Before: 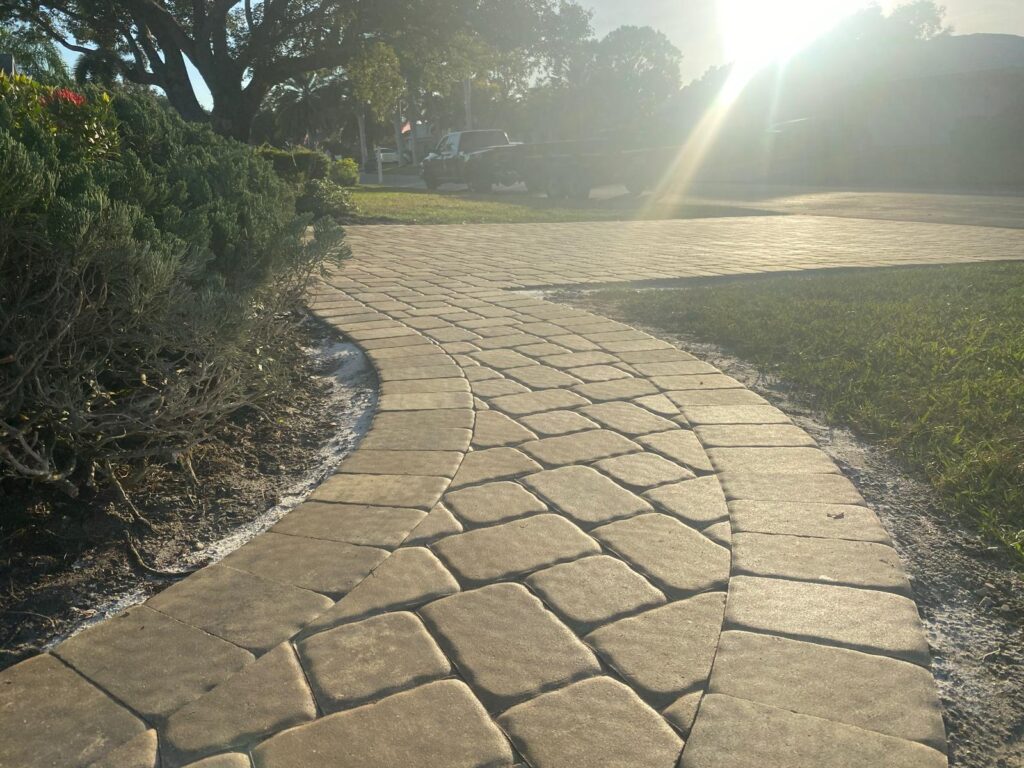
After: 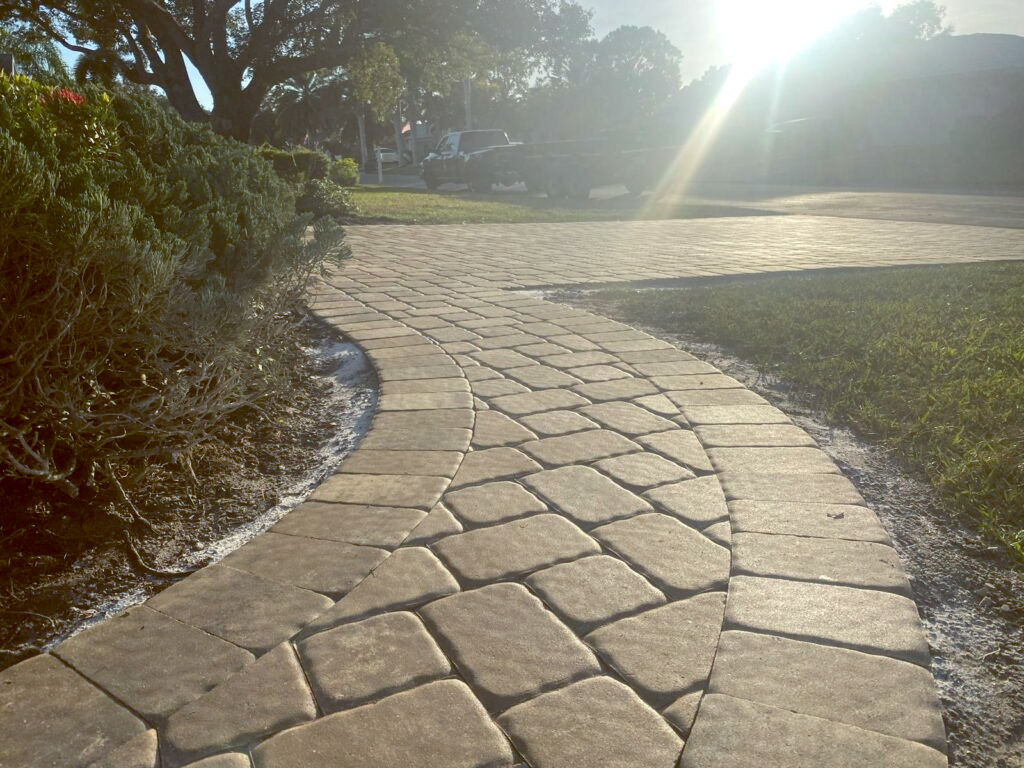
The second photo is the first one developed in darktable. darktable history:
color balance: lift [1, 1.015, 1.004, 0.985], gamma [1, 0.958, 0.971, 1.042], gain [1, 0.956, 0.977, 1.044]
local contrast: highlights 100%, shadows 100%, detail 120%, midtone range 0.2
